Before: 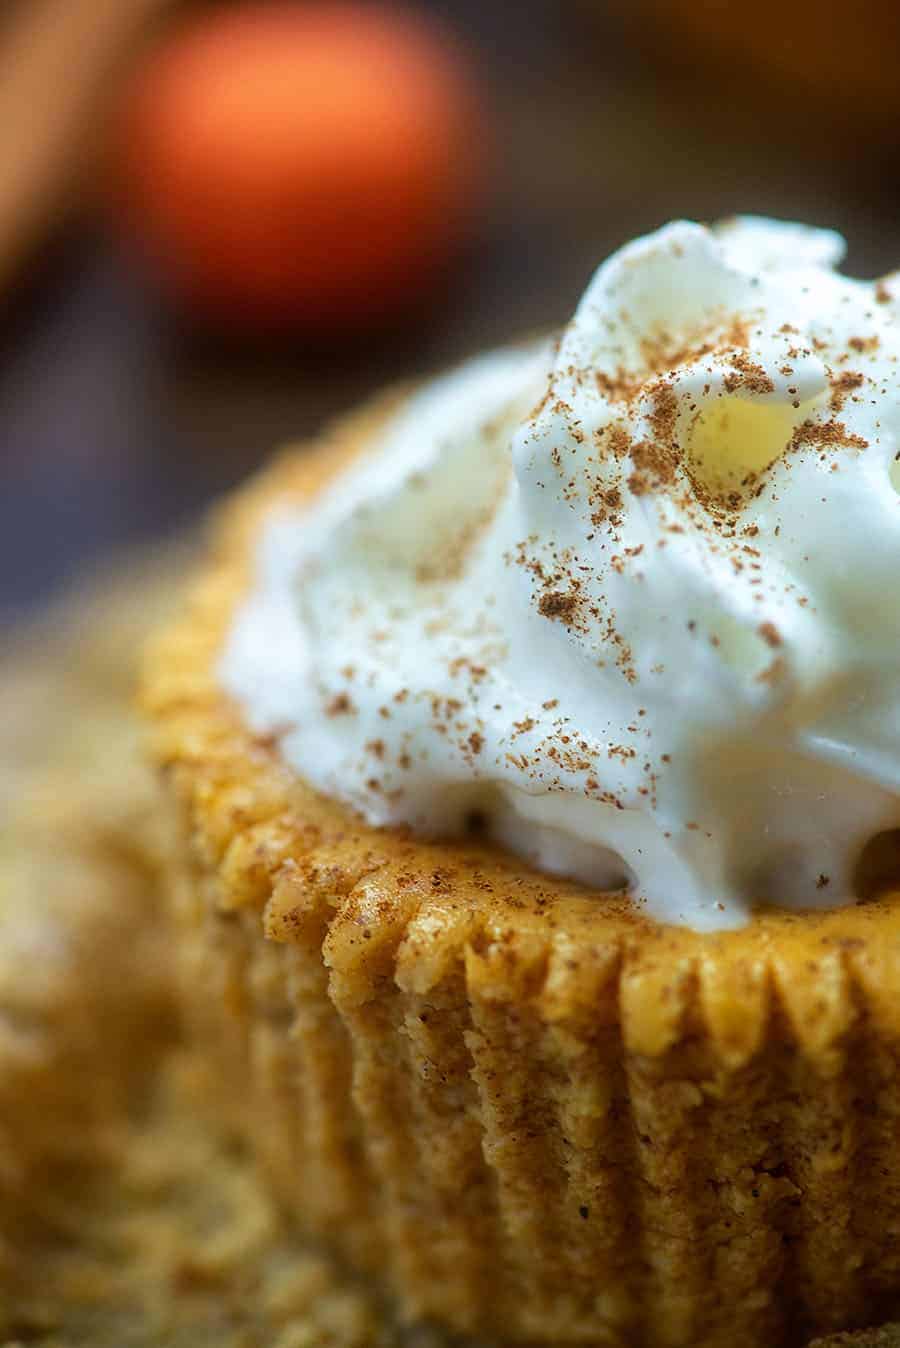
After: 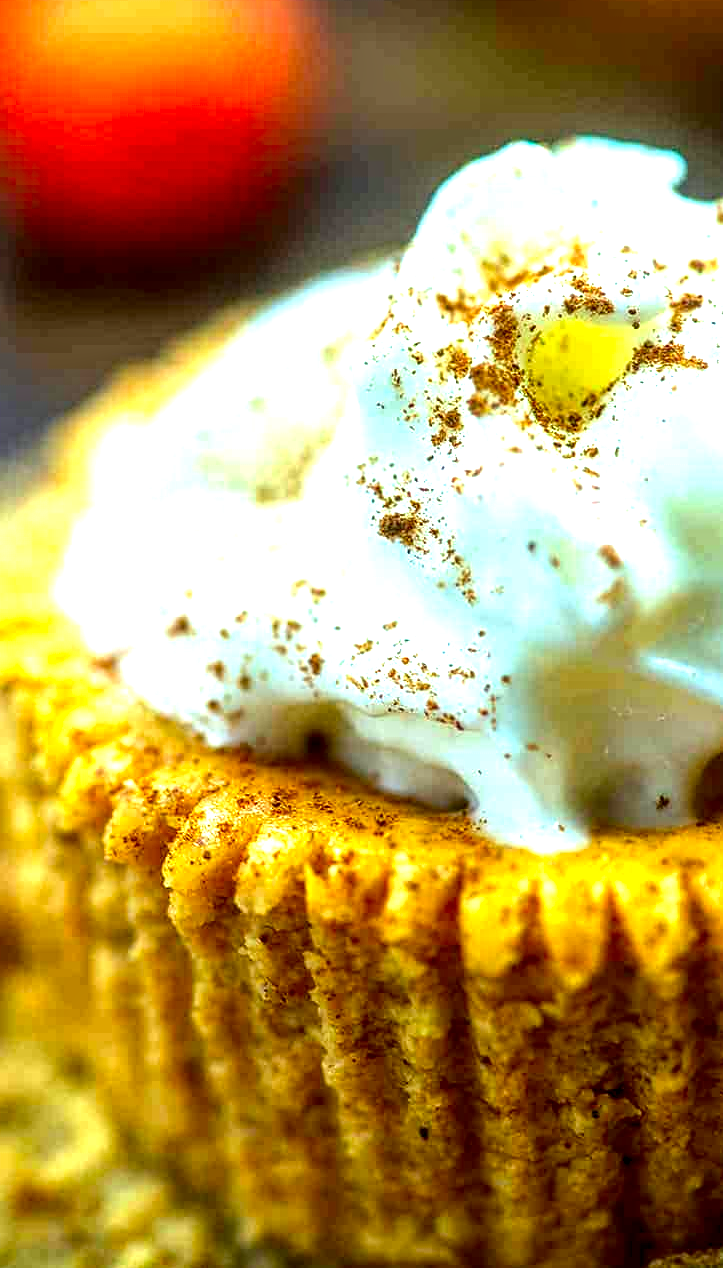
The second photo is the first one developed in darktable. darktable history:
color correction: highlights a* -7.46, highlights b* 0.958, shadows a* -3.16, saturation 1.43
crop and rotate: left 17.885%, top 5.913%, right 1.769%
exposure: black level correction 0, exposure 1.199 EV, compensate highlight preservation false
local contrast: highlights 21%, shadows 72%, detail 170%
tone equalizer: on, module defaults
